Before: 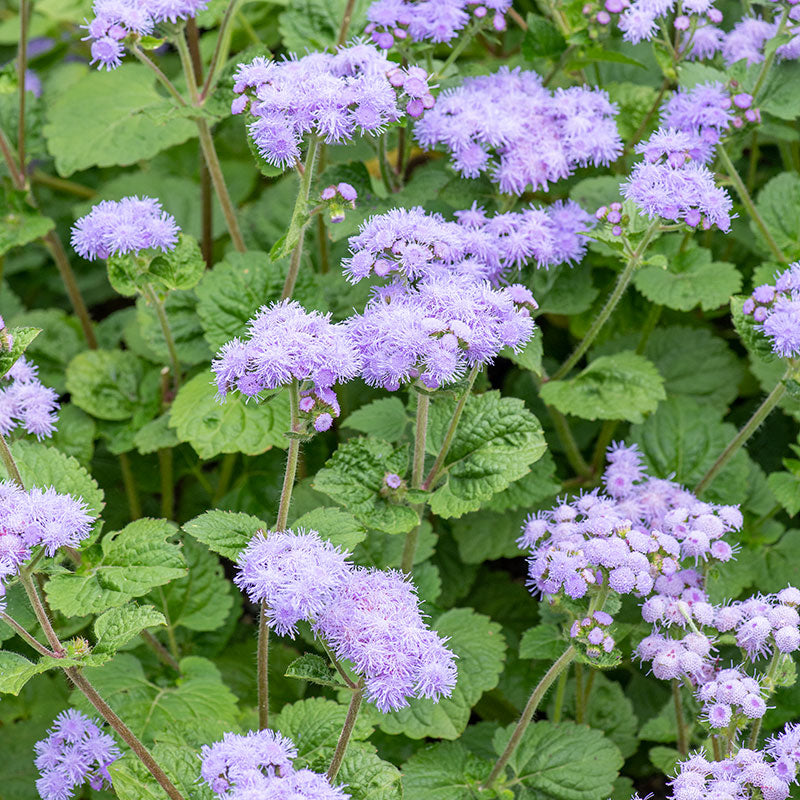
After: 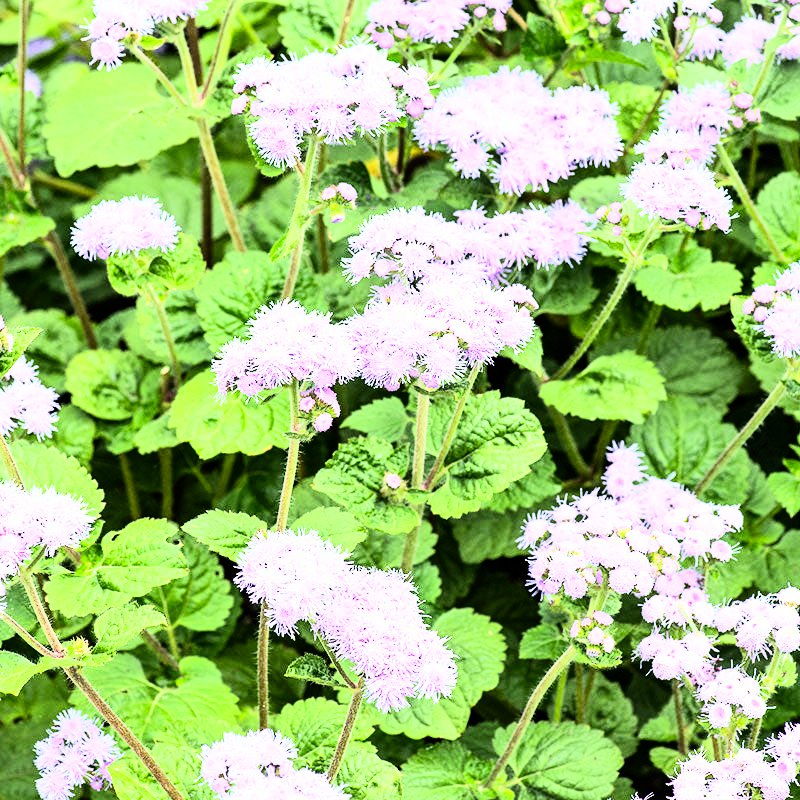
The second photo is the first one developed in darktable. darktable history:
tone equalizer: -8 EV -0.417 EV, -7 EV -0.389 EV, -6 EV -0.333 EV, -5 EV -0.222 EV, -3 EV 0.222 EV, -2 EV 0.333 EV, -1 EV 0.389 EV, +0 EV 0.417 EV, edges refinement/feathering 500, mask exposure compensation -1.57 EV, preserve details no
color correction: highlights a* -5.94, highlights b* 11.19
rgb curve: curves: ch0 [(0, 0) (0.21, 0.15) (0.24, 0.21) (0.5, 0.75) (0.75, 0.96) (0.89, 0.99) (1, 1)]; ch1 [(0, 0.02) (0.21, 0.13) (0.25, 0.2) (0.5, 0.67) (0.75, 0.9) (0.89, 0.97) (1, 1)]; ch2 [(0, 0.02) (0.21, 0.13) (0.25, 0.2) (0.5, 0.67) (0.75, 0.9) (0.89, 0.97) (1, 1)], compensate middle gray true
